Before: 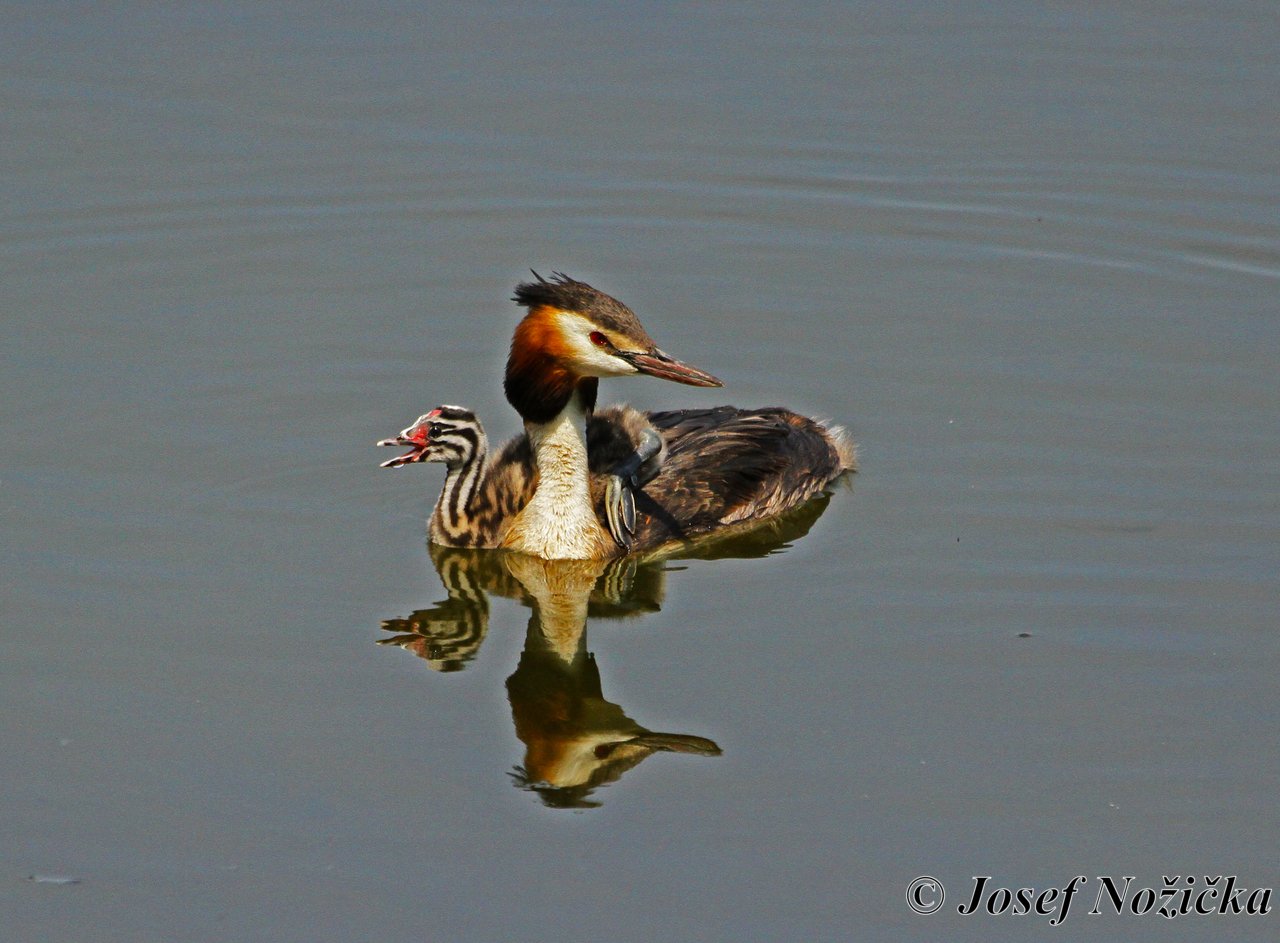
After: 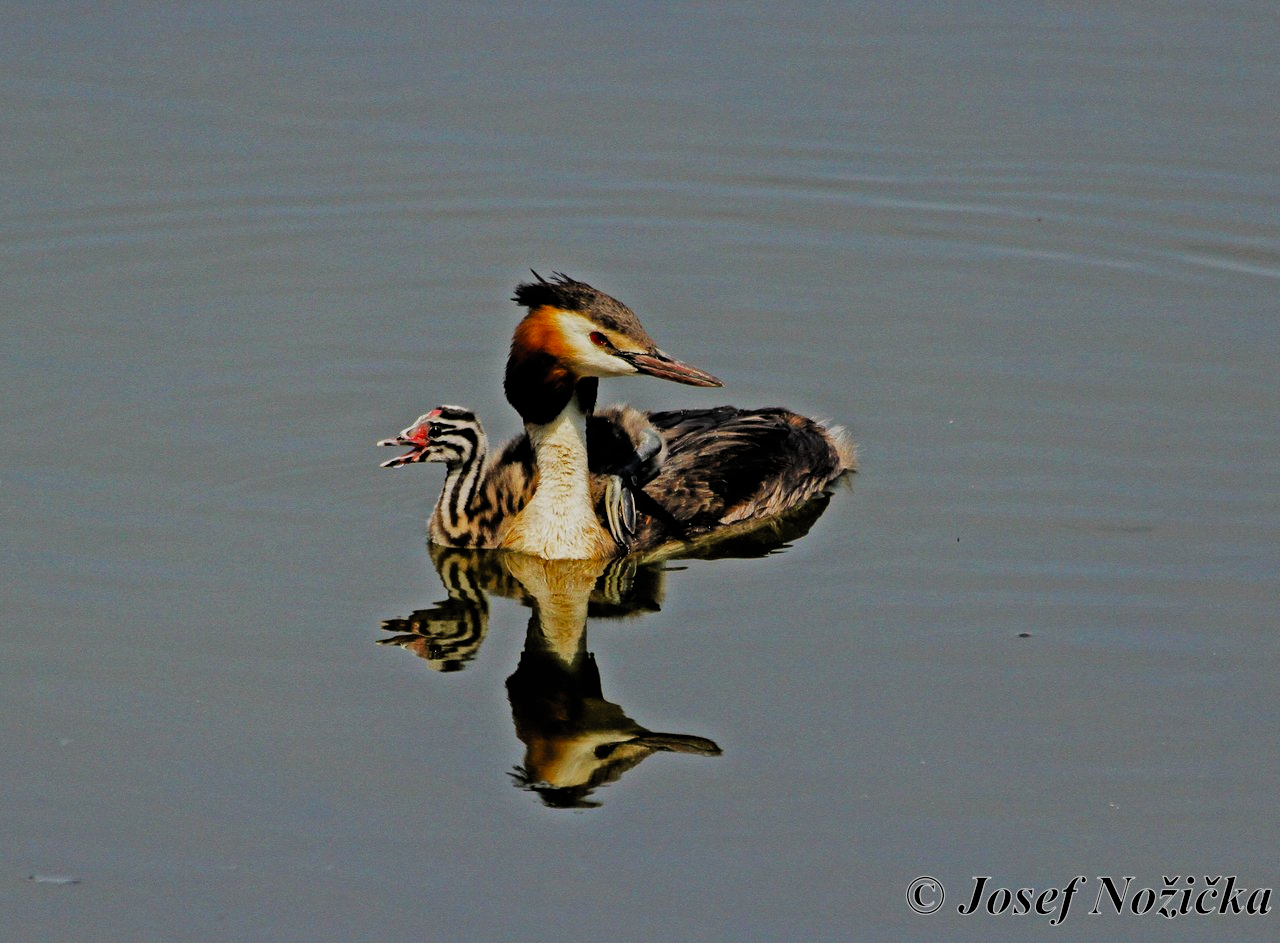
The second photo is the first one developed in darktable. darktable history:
filmic rgb: black relative exposure -4.58 EV, white relative exposure 4.8 EV, threshold 3 EV, hardness 2.36, latitude 36.07%, contrast 1.048, highlights saturation mix 1.32%, shadows ↔ highlights balance 1.25%, color science v4 (2020), enable highlight reconstruction true
tone equalizer: on, module defaults
